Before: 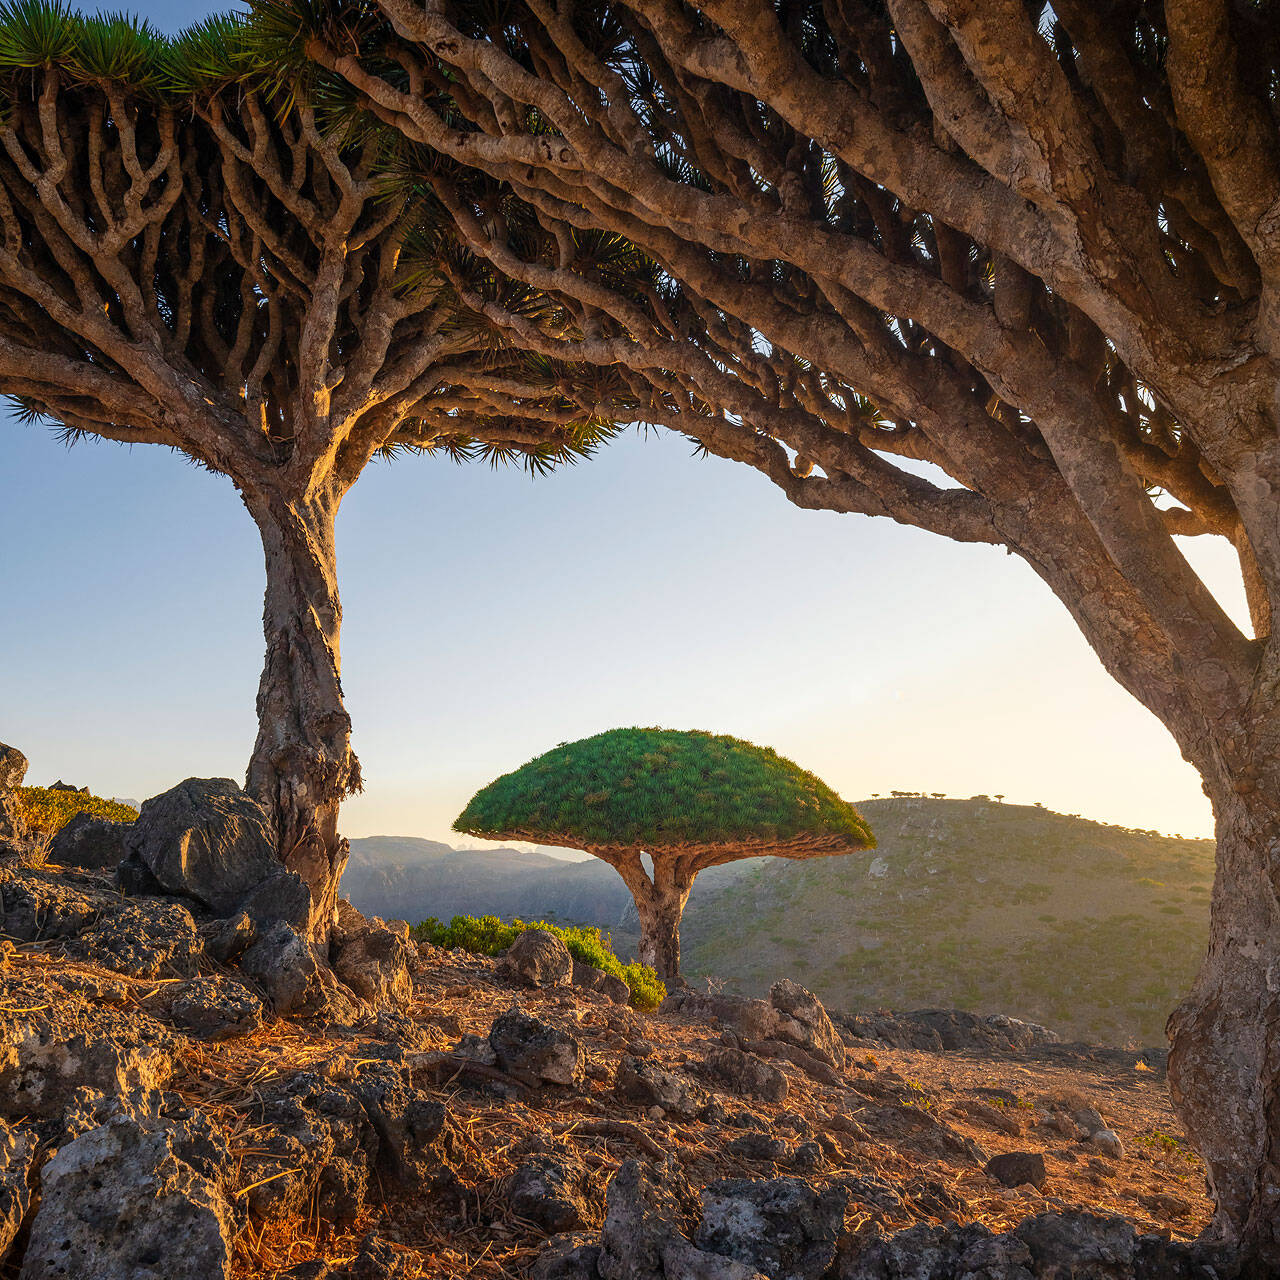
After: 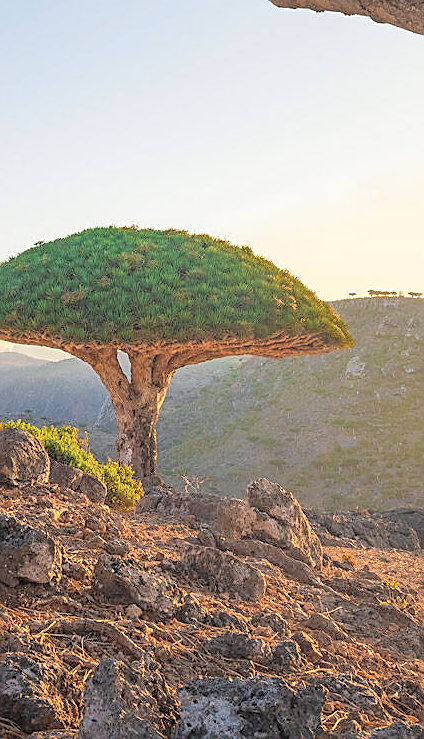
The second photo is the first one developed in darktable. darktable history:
contrast brightness saturation: brightness 0.28
crop: left 40.878%, top 39.176%, right 25.993%, bottom 3.081%
contrast equalizer: y [[0.5, 0.5, 0.472, 0.5, 0.5, 0.5], [0.5 ×6], [0.5 ×6], [0 ×6], [0 ×6]]
sharpen: on, module defaults
